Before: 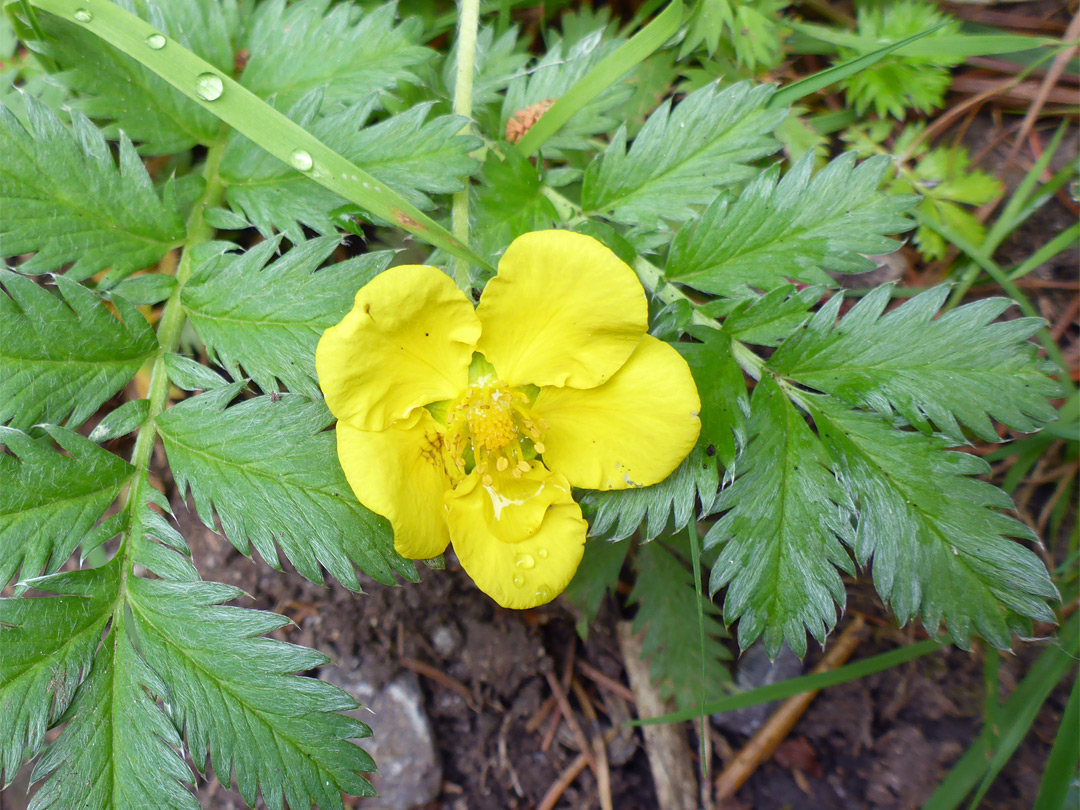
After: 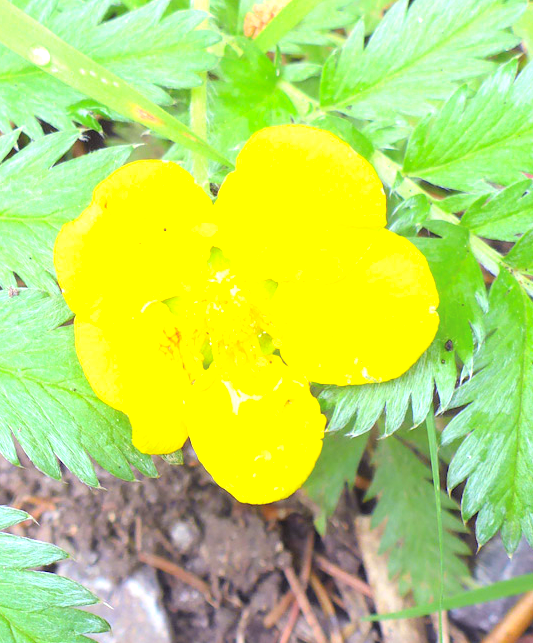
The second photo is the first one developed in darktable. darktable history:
crop and rotate: angle 0.024°, left 24.316%, top 13.026%, right 26.342%, bottom 7.559%
contrast brightness saturation: contrast 0.101, brightness 0.315, saturation 0.139
exposure: black level correction 0, exposure 1.107 EV, compensate exposure bias true, compensate highlight preservation false
